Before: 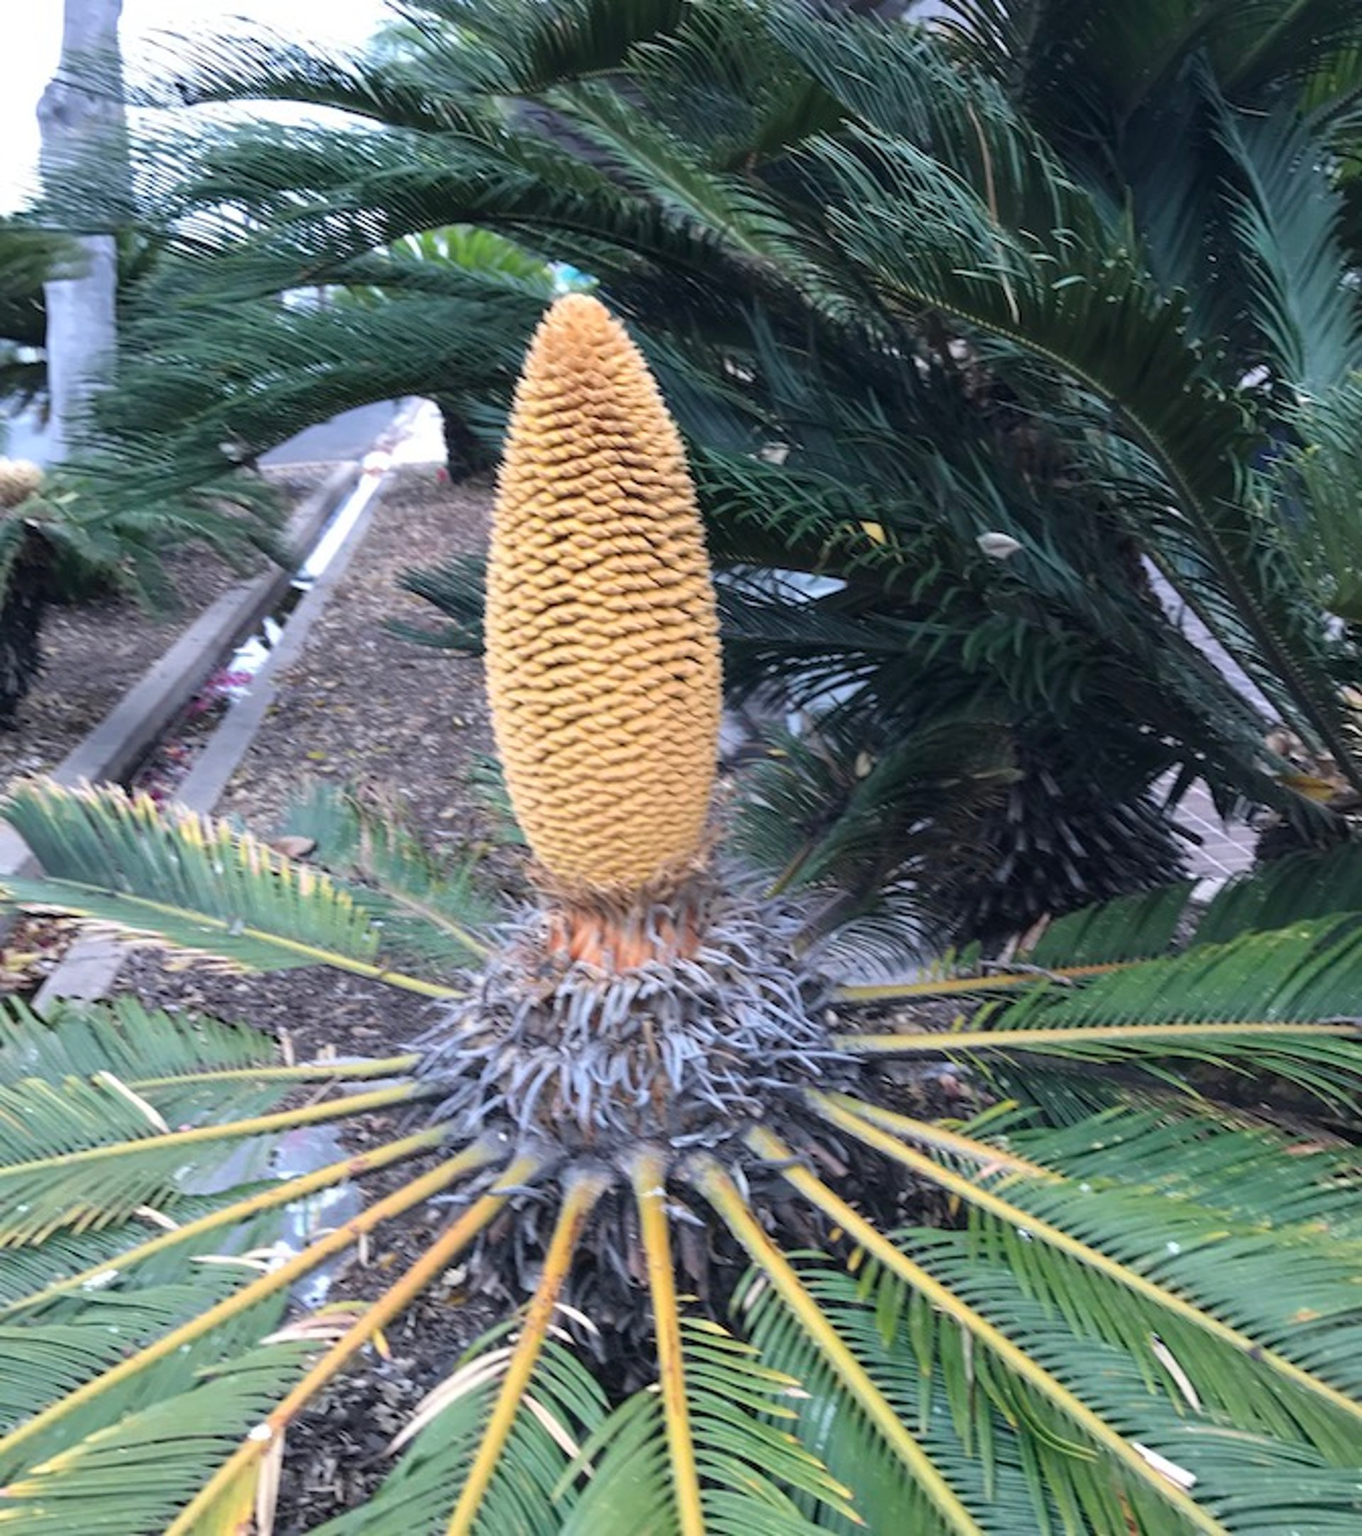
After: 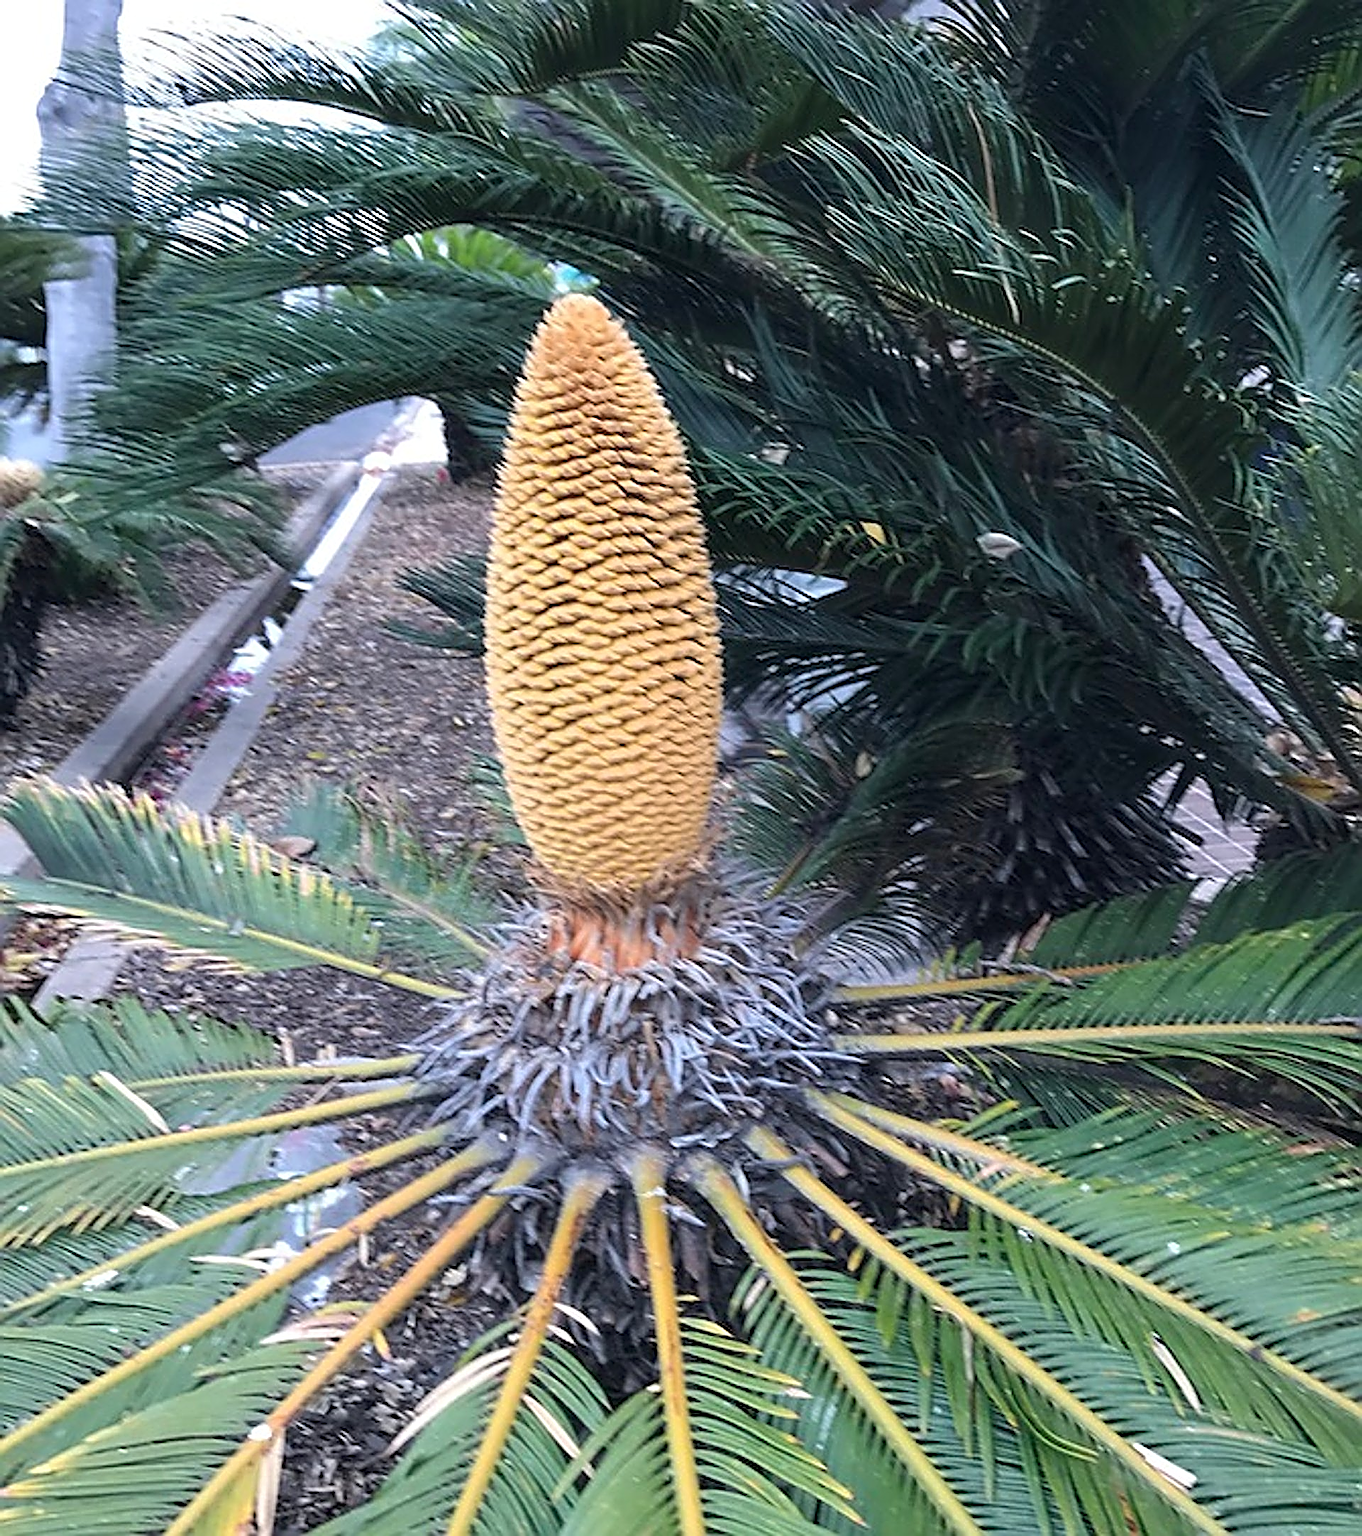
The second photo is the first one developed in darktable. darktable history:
sharpen: amount 1.983
tone equalizer: edges refinement/feathering 500, mask exposure compensation -1.57 EV, preserve details no
